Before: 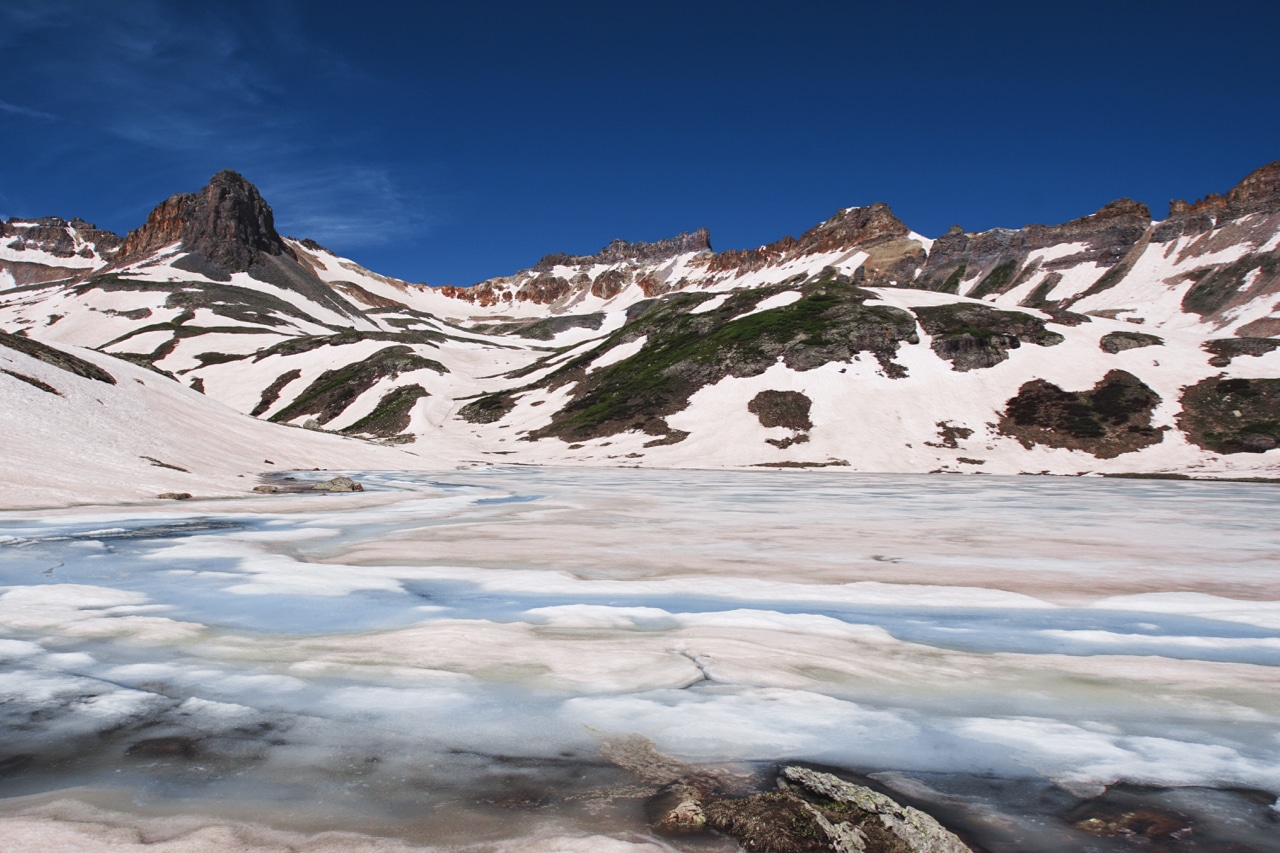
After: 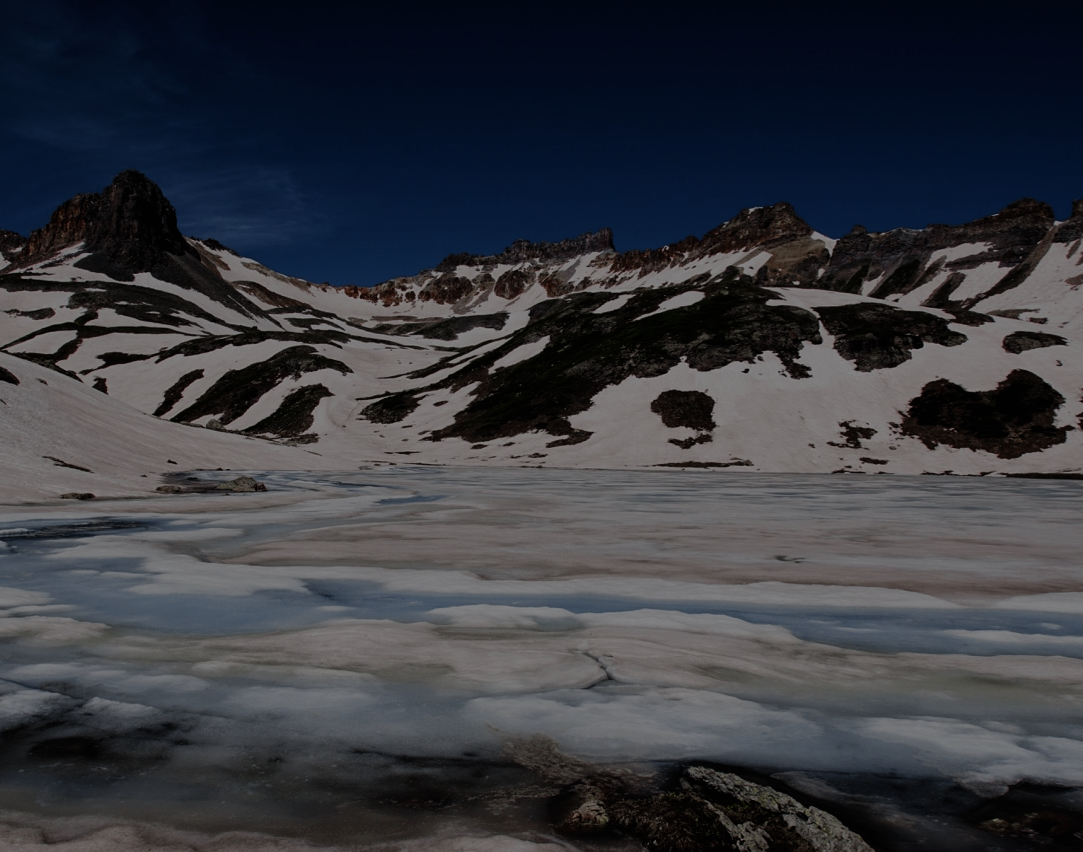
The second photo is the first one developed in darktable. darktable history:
exposure: exposure -2.1 EV, compensate exposure bias true, compensate highlight preservation false
filmic rgb: black relative exposure -8.02 EV, white relative exposure 2.19 EV, hardness 6.95, color science v6 (2022), iterations of high-quality reconstruction 0
crop: left 7.598%, right 7.792%
